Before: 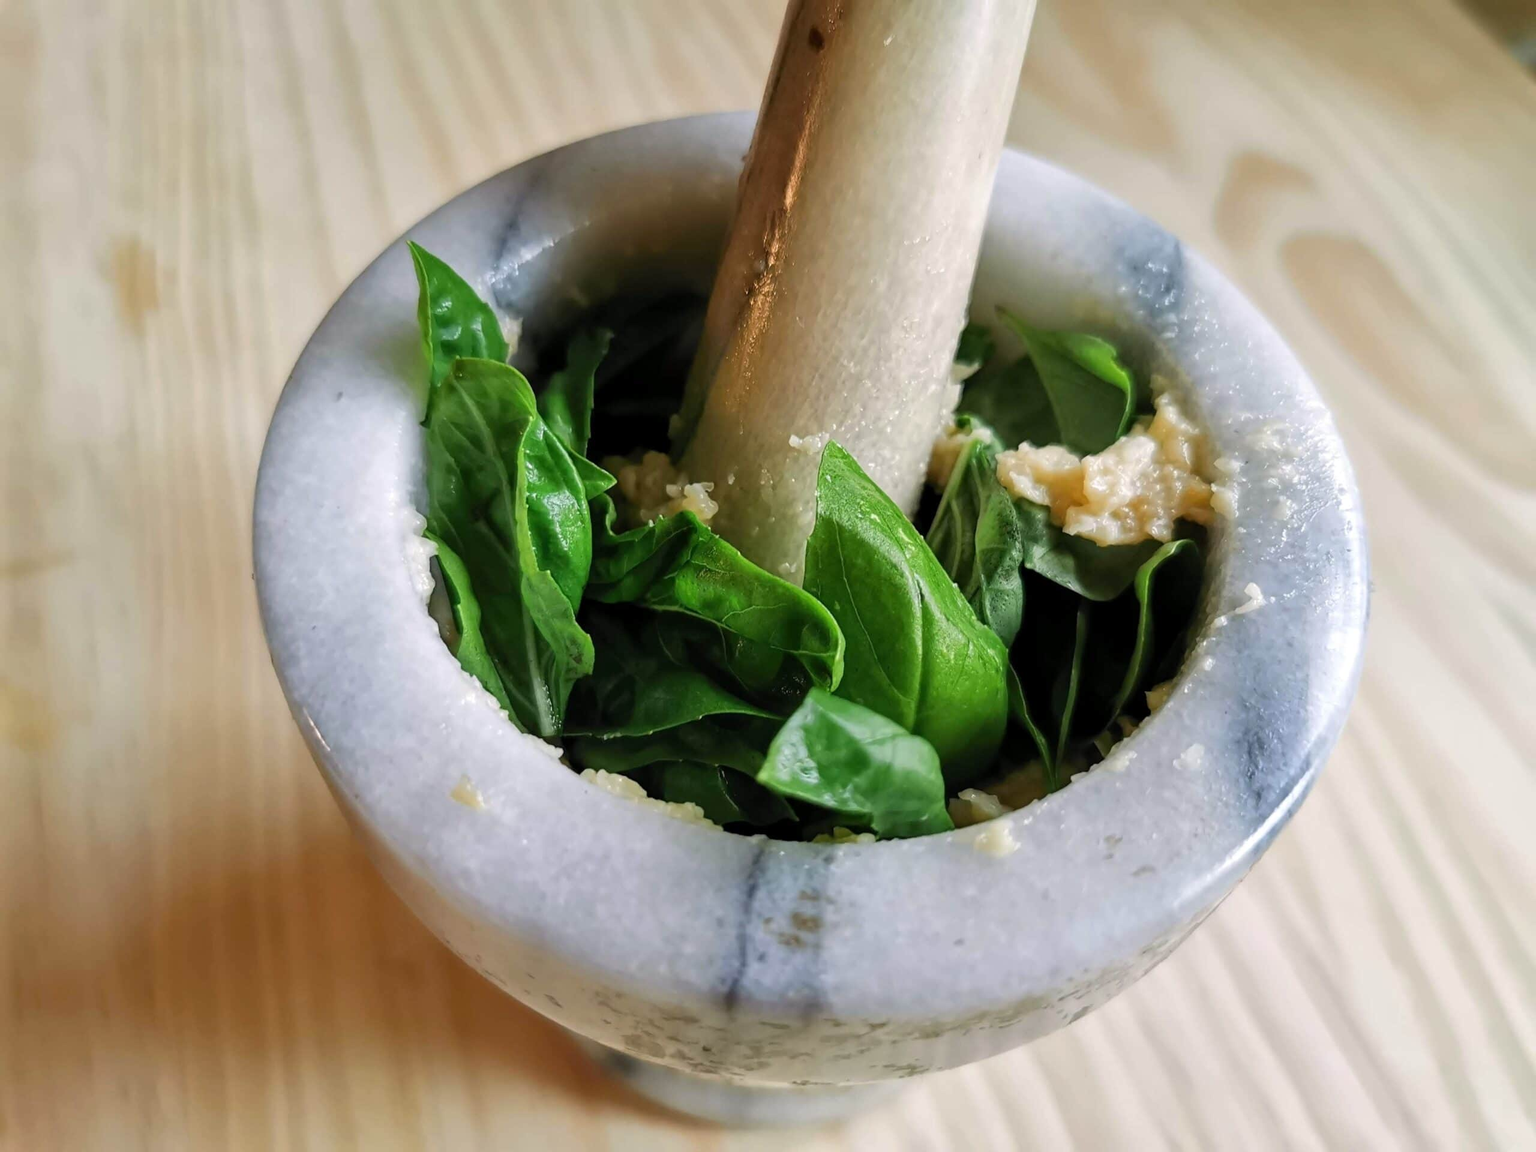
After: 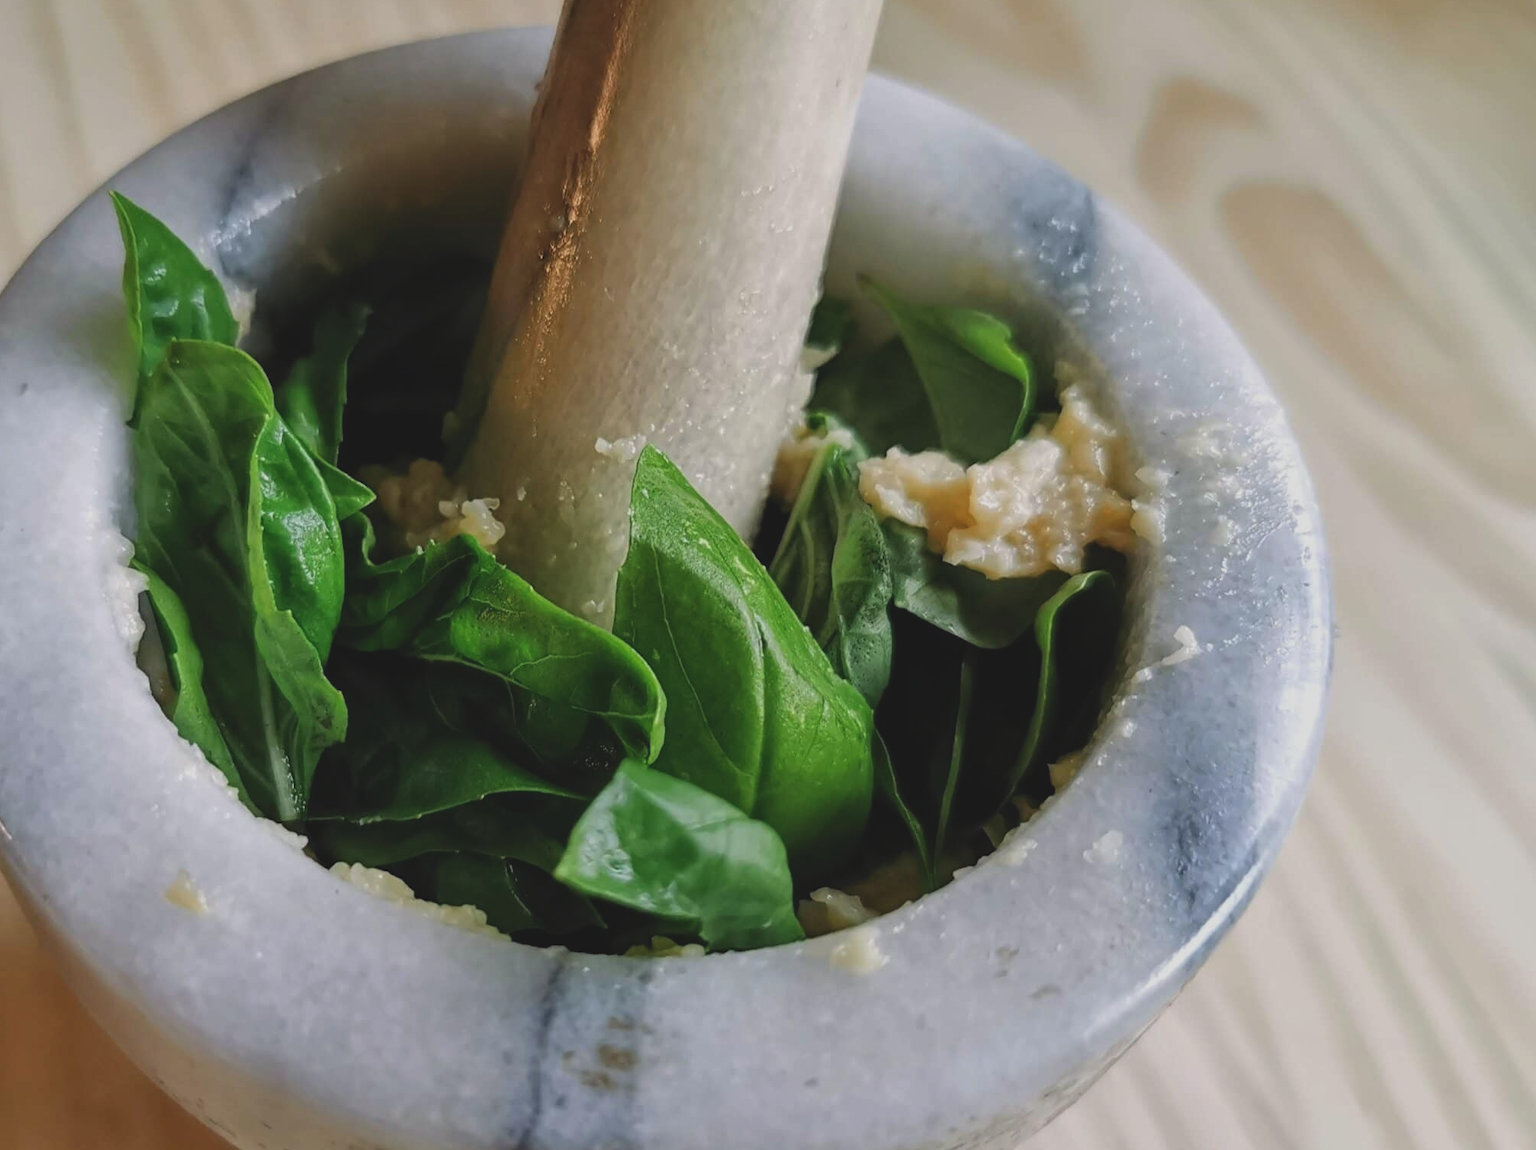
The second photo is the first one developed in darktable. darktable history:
exposure: black level correction -0.015, exposure -0.516 EV, compensate highlight preservation false
crop and rotate: left 20.924%, top 7.888%, right 0.403%, bottom 13.501%
tone equalizer: on, module defaults
